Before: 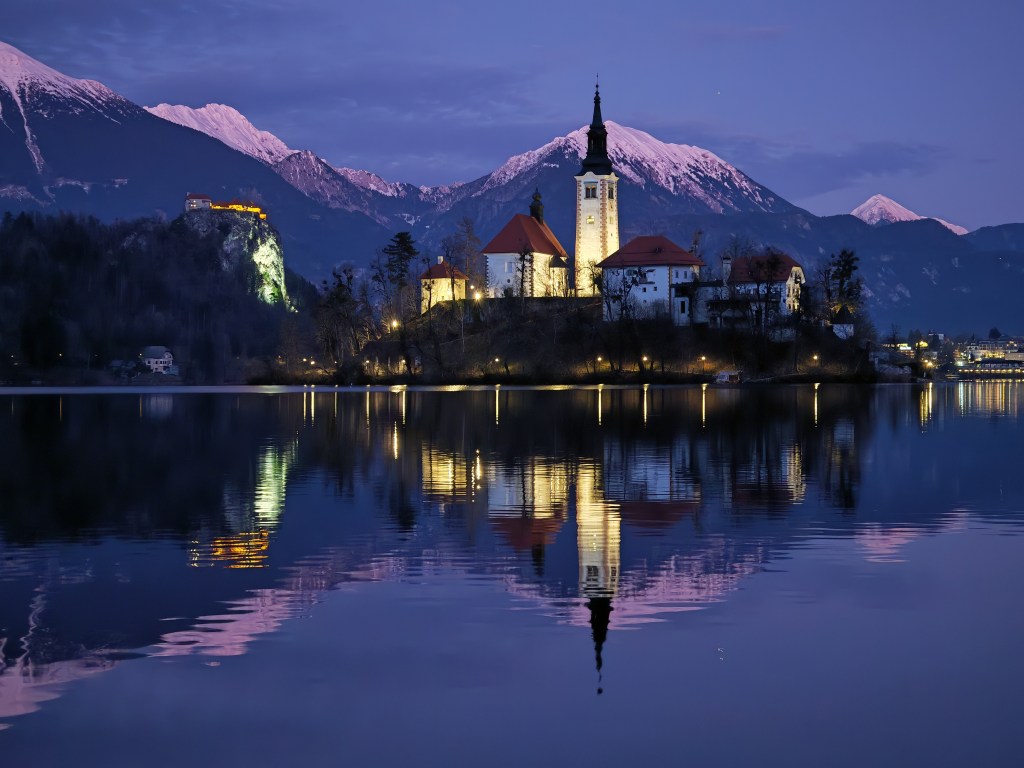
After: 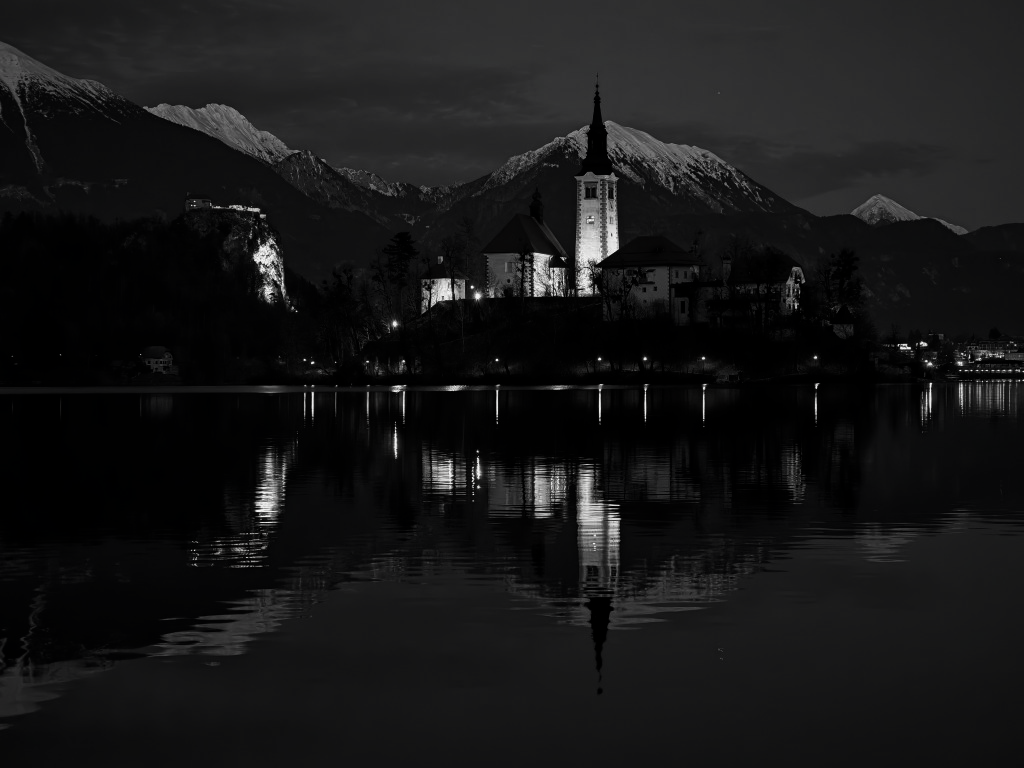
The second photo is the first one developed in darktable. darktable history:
contrast brightness saturation: contrast -0.034, brightness -0.61, saturation -0.989
color correction: highlights b* 0.054
